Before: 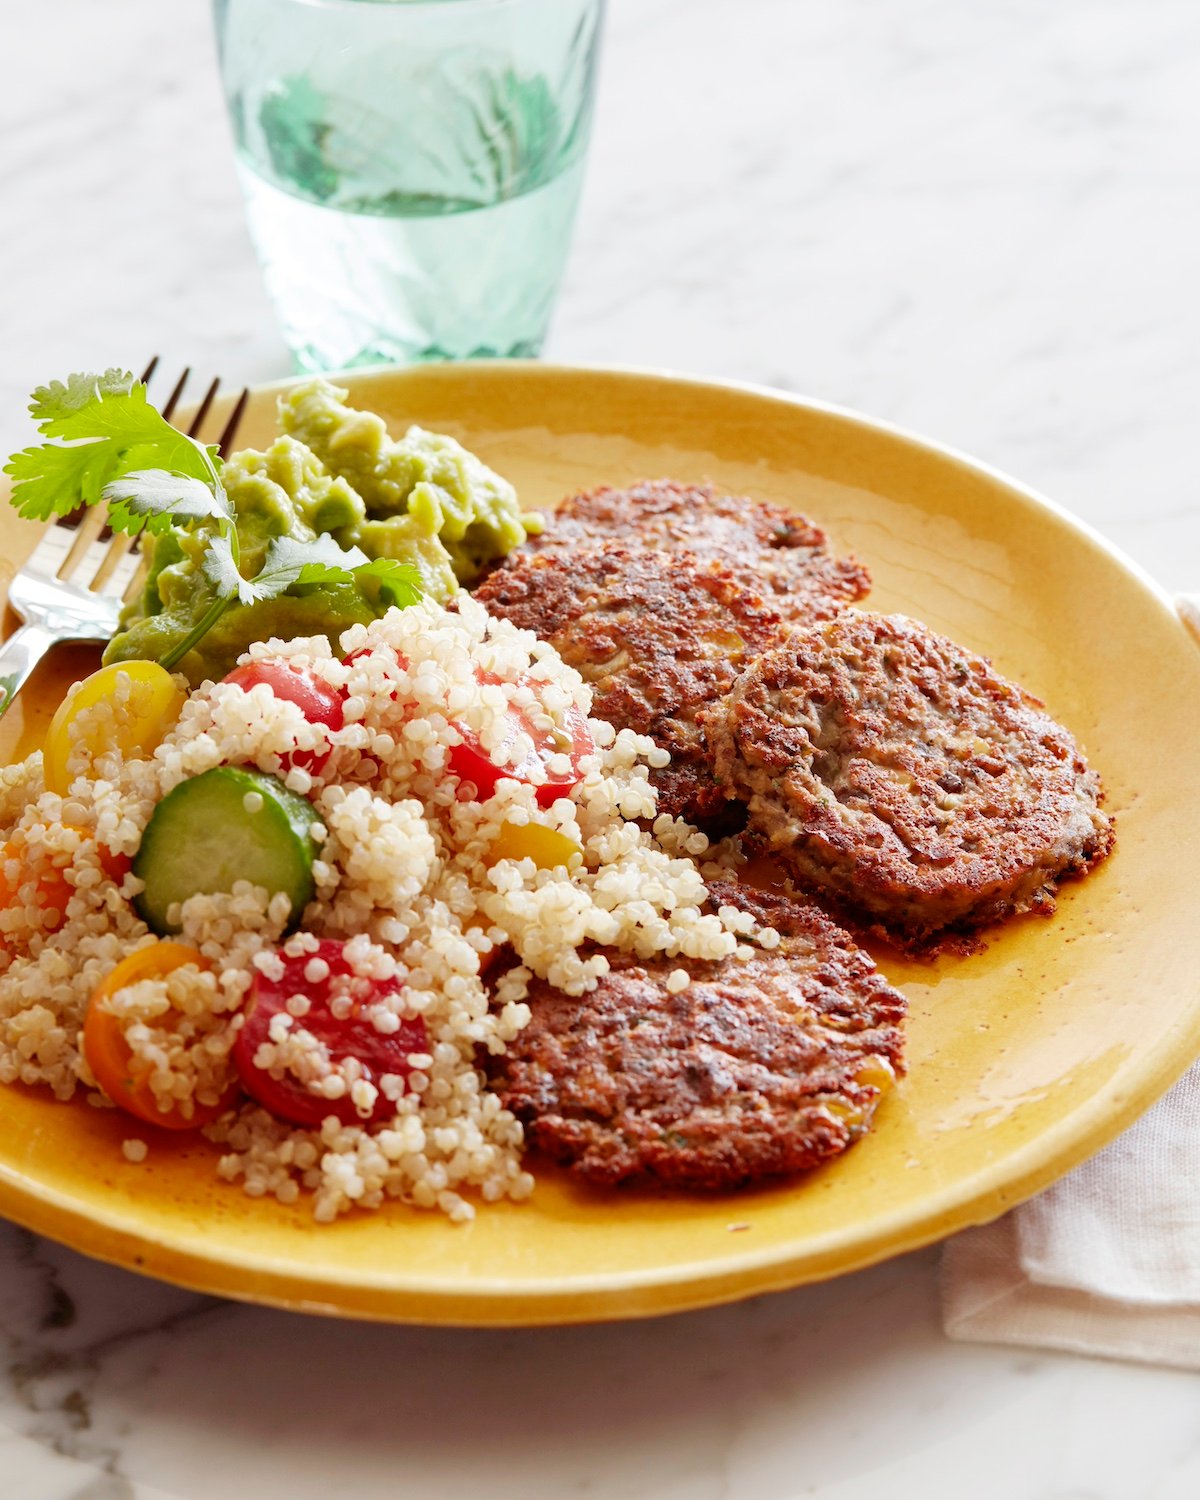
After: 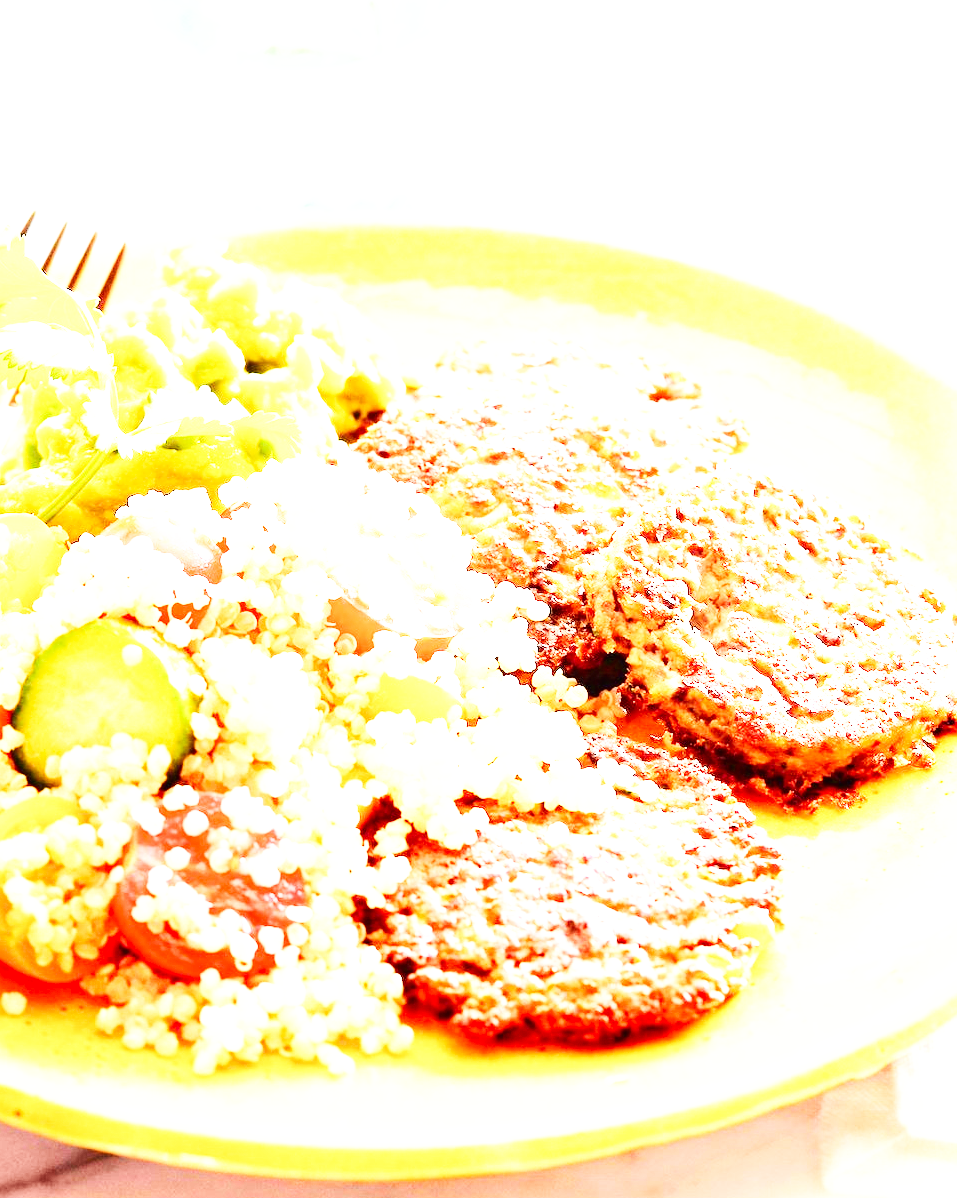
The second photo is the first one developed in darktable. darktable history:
tone equalizer: on, module defaults
exposure: black level correction 0, exposure 1.894 EV, compensate exposure bias true, compensate highlight preservation false
base curve: curves: ch0 [(0, 0.003) (0.001, 0.002) (0.006, 0.004) (0.02, 0.022) (0.048, 0.086) (0.094, 0.234) (0.162, 0.431) (0.258, 0.629) (0.385, 0.8) (0.548, 0.918) (0.751, 0.988) (1, 1)], preserve colors none
contrast brightness saturation: contrast 0.239, brightness 0.088
crop and rotate: left 10.155%, top 9.843%, right 10.021%, bottom 10.285%
